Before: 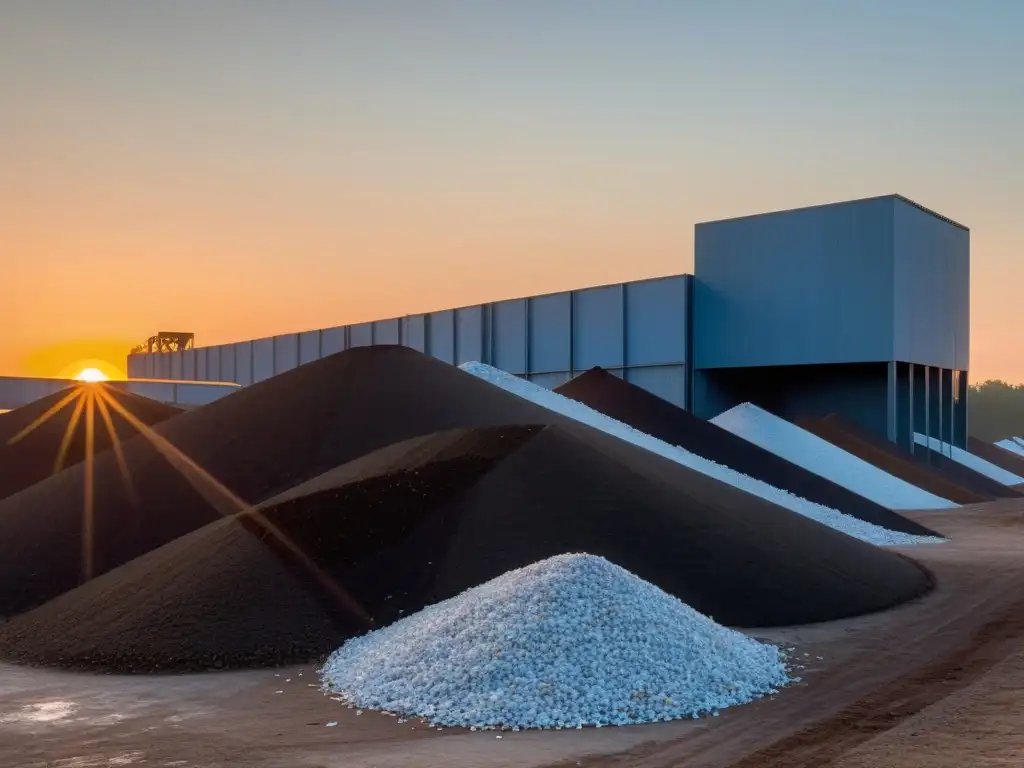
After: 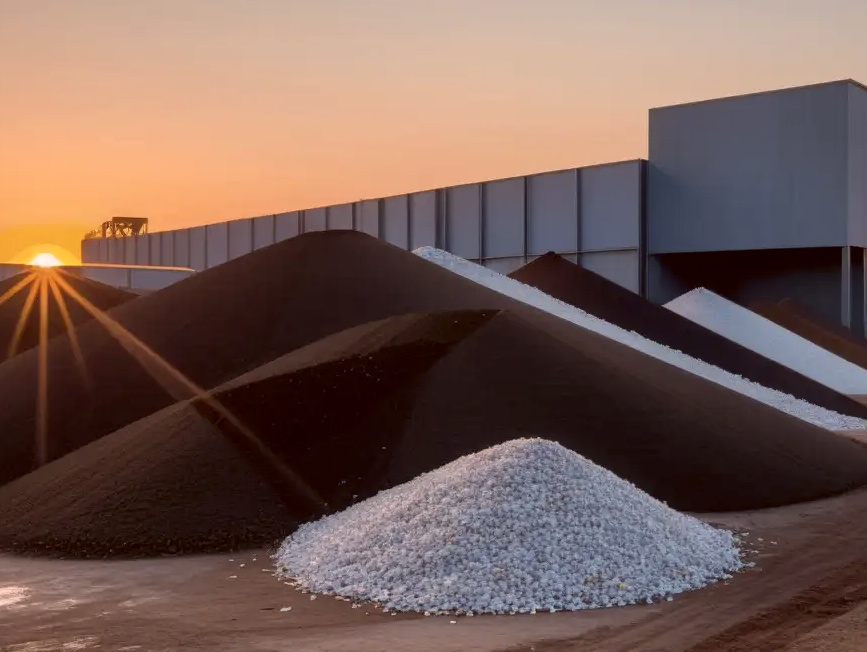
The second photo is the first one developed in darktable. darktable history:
crop and rotate: left 4.588%, top 15.093%, right 10.664%
exposure: exposure -0.013 EV, compensate highlight preservation false
color correction: highlights a* 10.24, highlights b* 9.67, shadows a* 8.76, shadows b* 8.26, saturation 0.781
